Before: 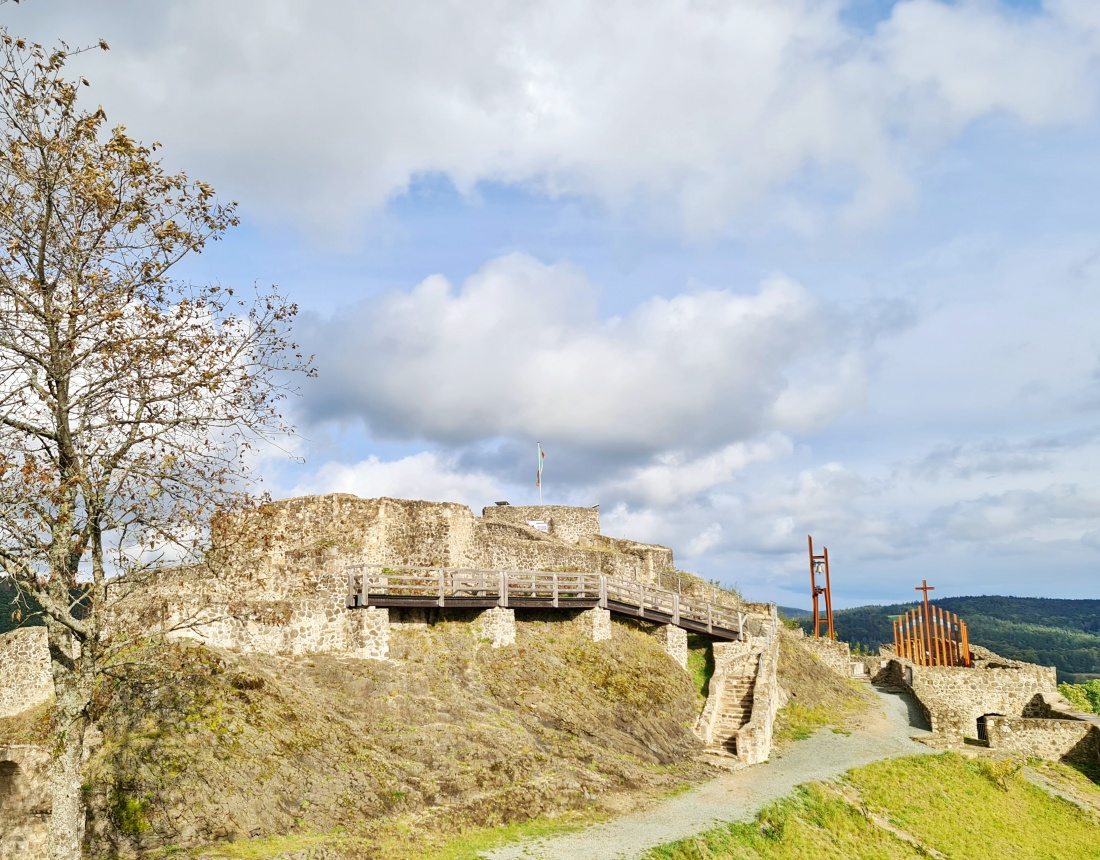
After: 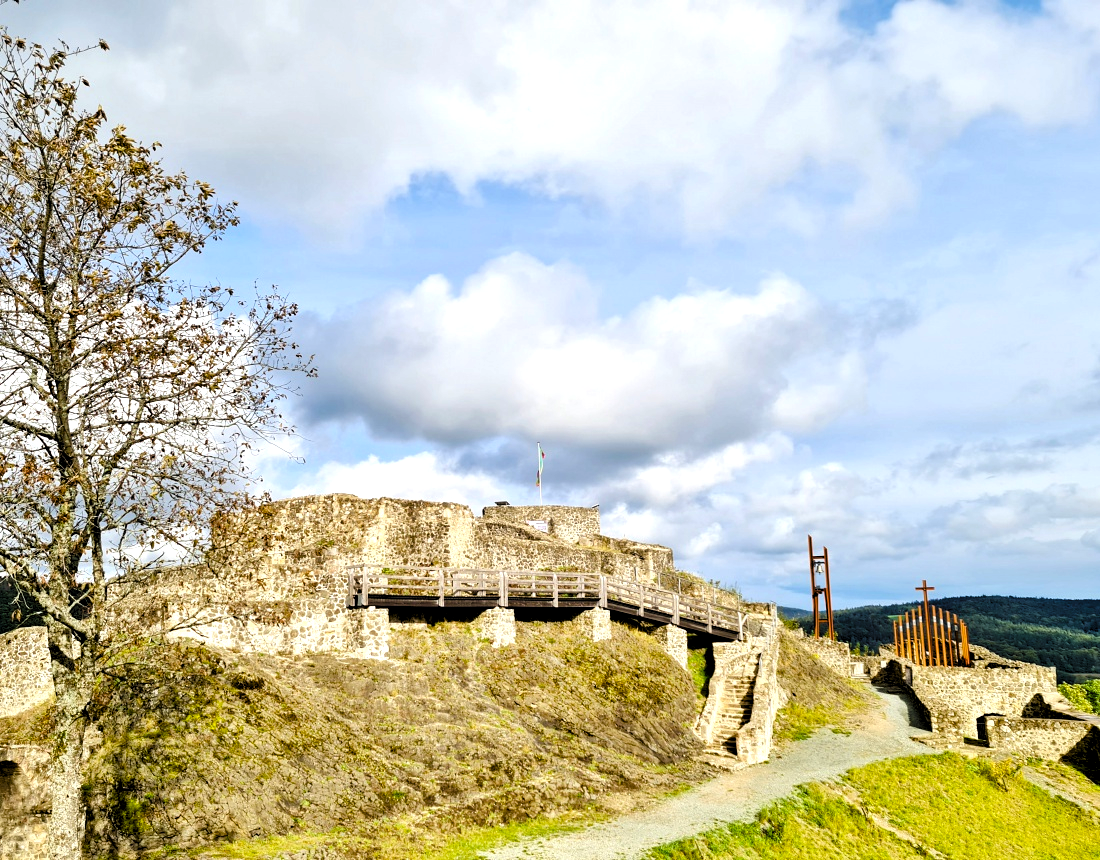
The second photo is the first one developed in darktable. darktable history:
color balance rgb: linear chroma grading › global chroma 15.639%, perceptual saturation grading › global saturation 13.673%, perceptual saturation grading › highlights -25.4%, perceptual saturation grading › shadows 29.894%, global vibrance 23.031%
levels: levels [0.182, 0.542, 0.902]
